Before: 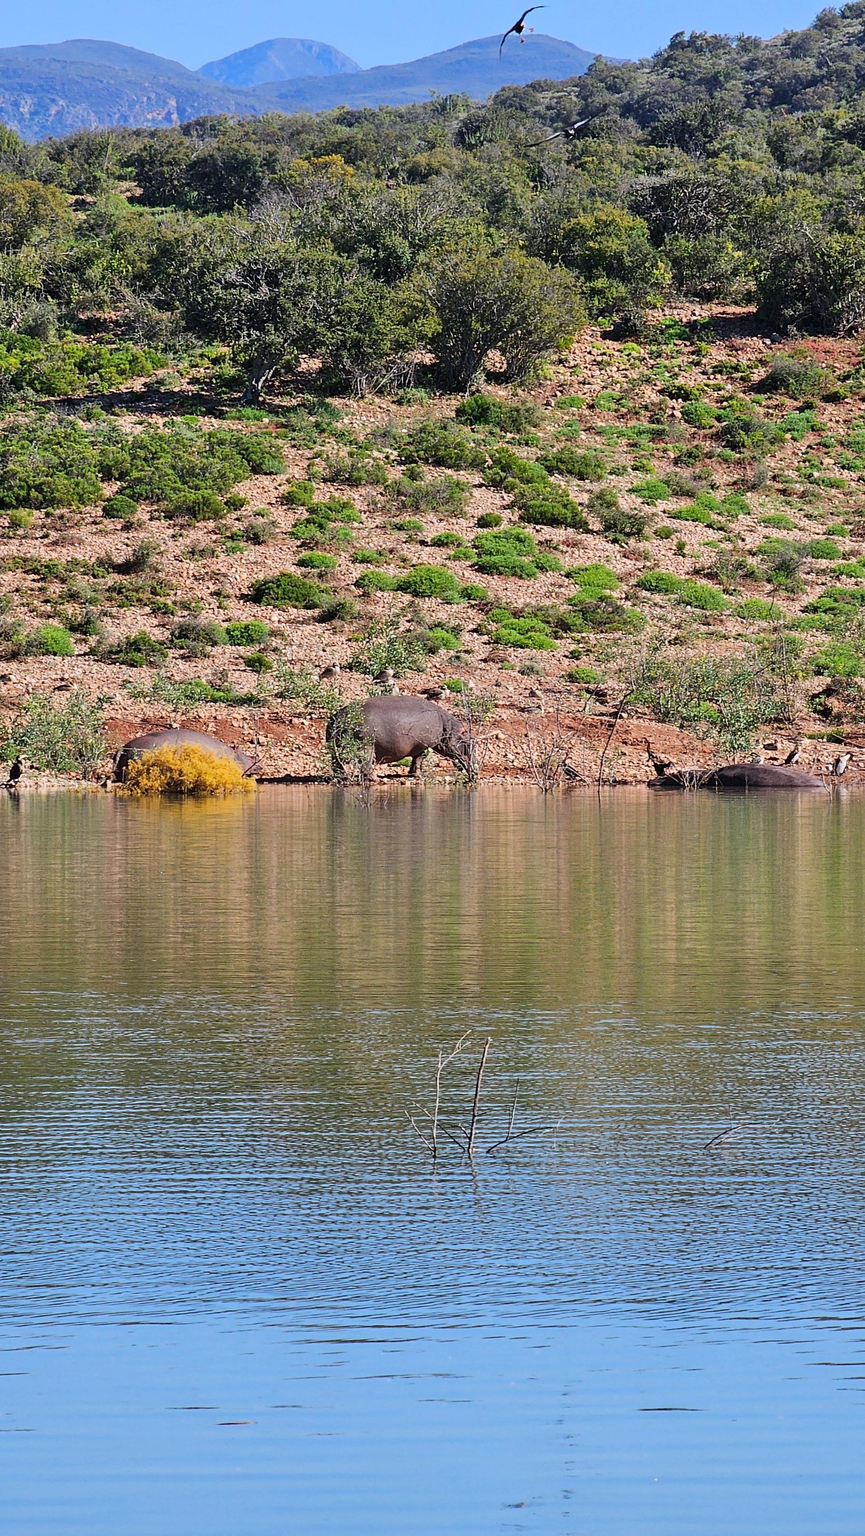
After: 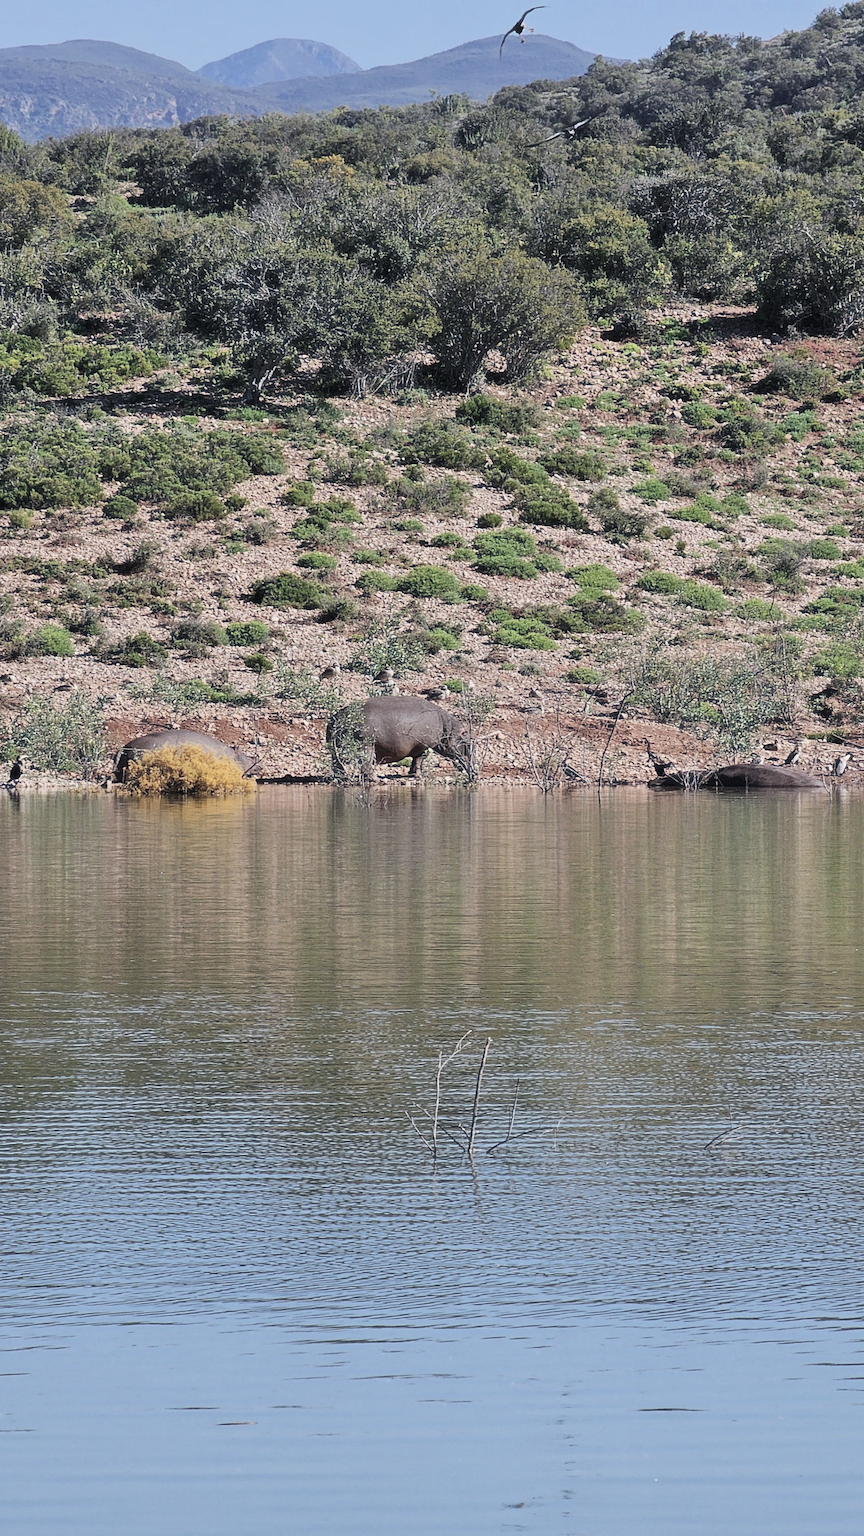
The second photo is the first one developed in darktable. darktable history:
color correction: highlights b* 0, saturation 0.576
haze removal: strength -0.113, compatibility mode true, adaptive false
